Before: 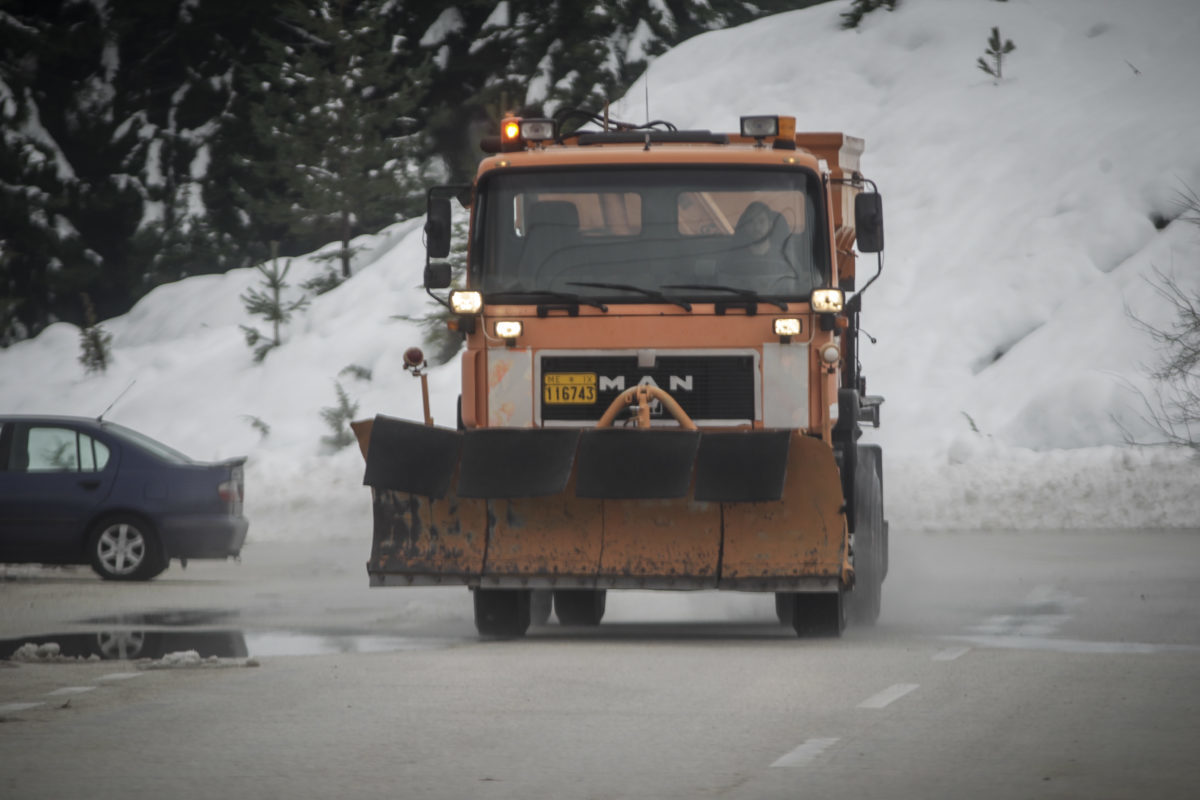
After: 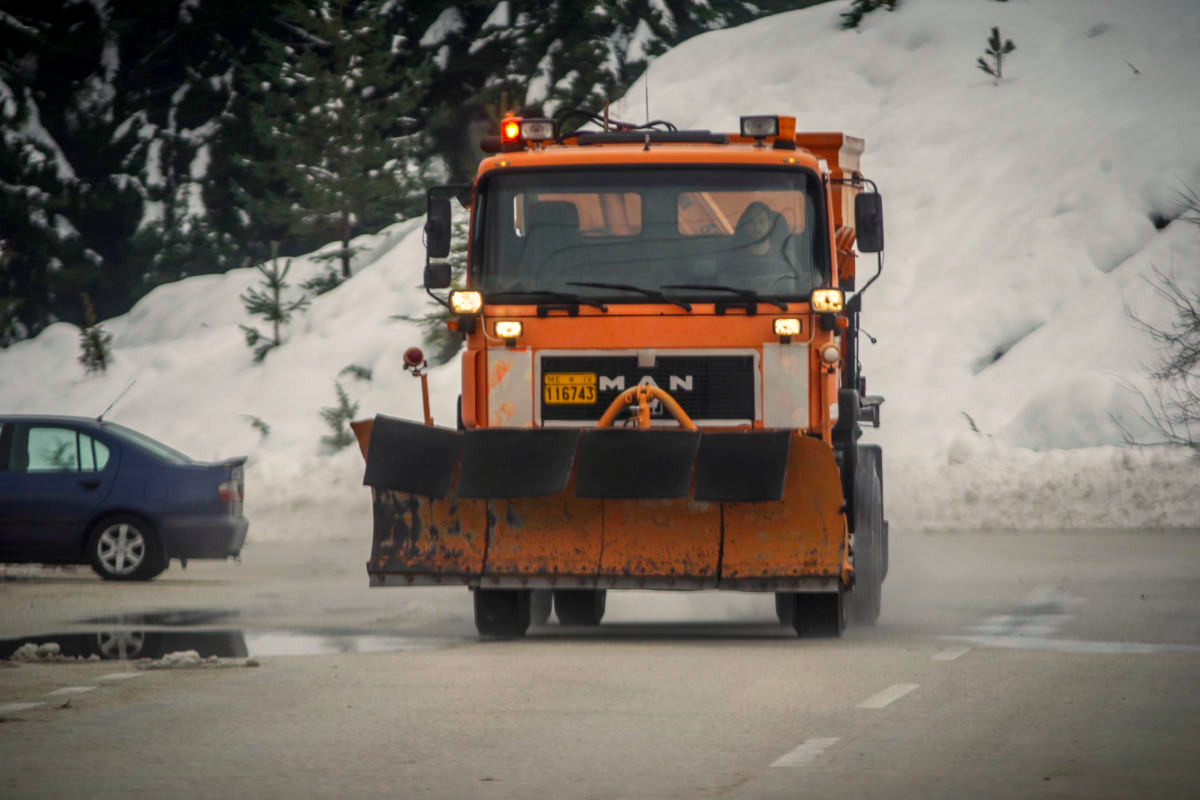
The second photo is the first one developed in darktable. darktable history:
contrast brightness saturation: brightness -0.028, saturation 0.37
local contrast: detail 130%
color balance rgb: highlights gain › chroma 2.27%, highlights gain › hue 75.04°, perceptual saturation grading › global saturation 19.578%
